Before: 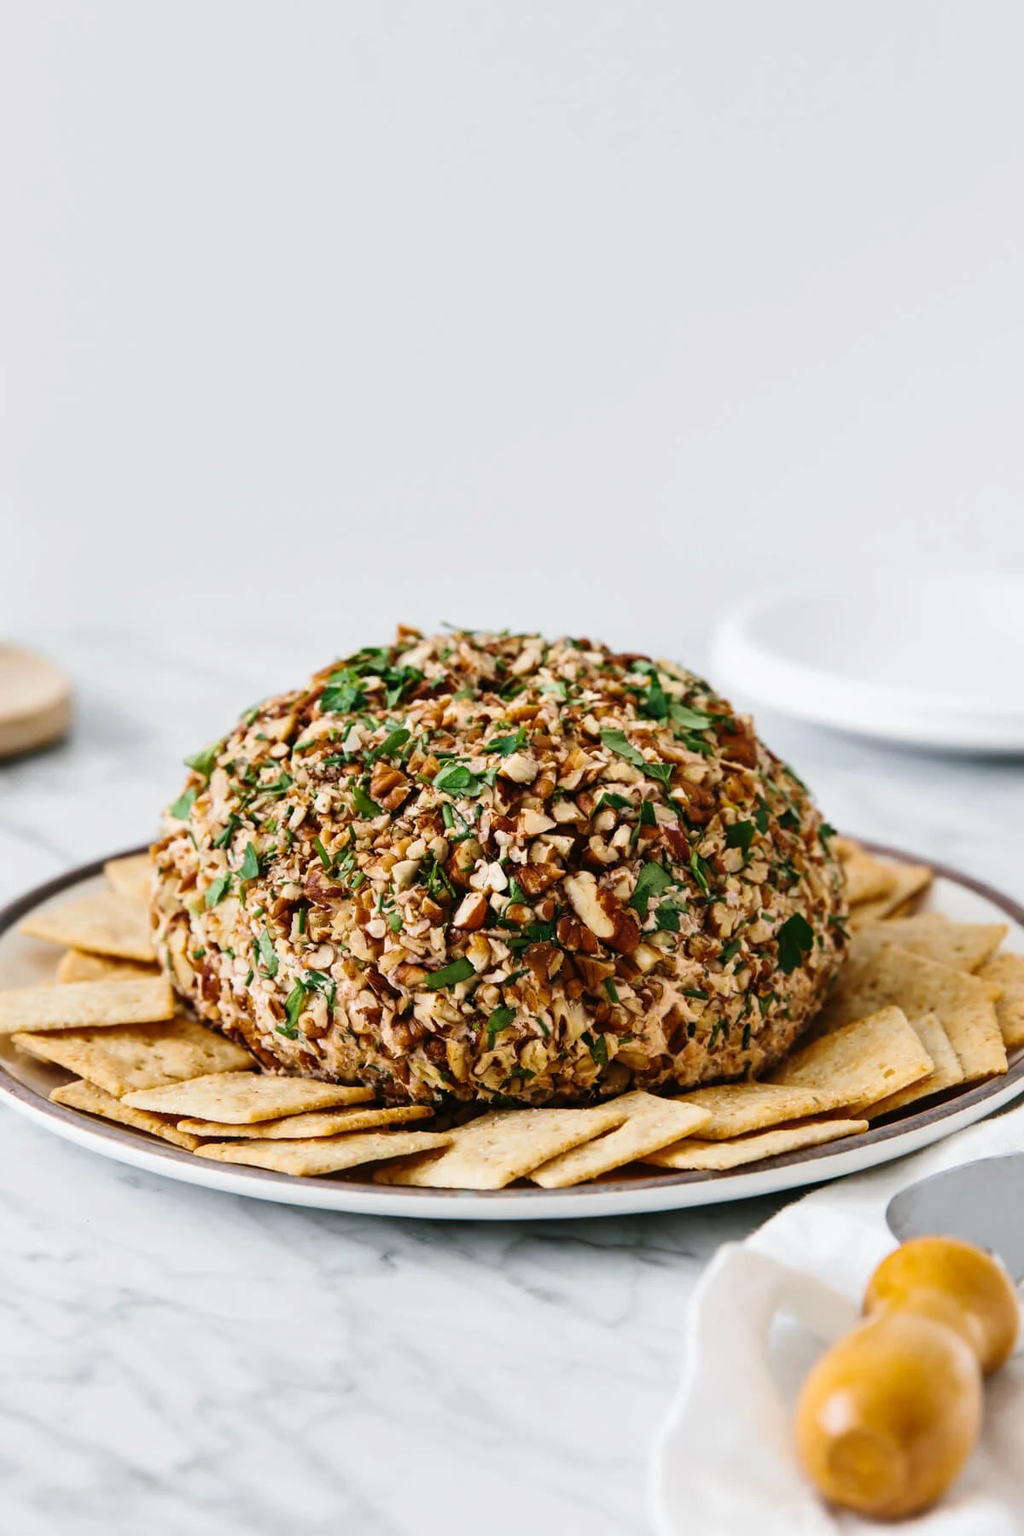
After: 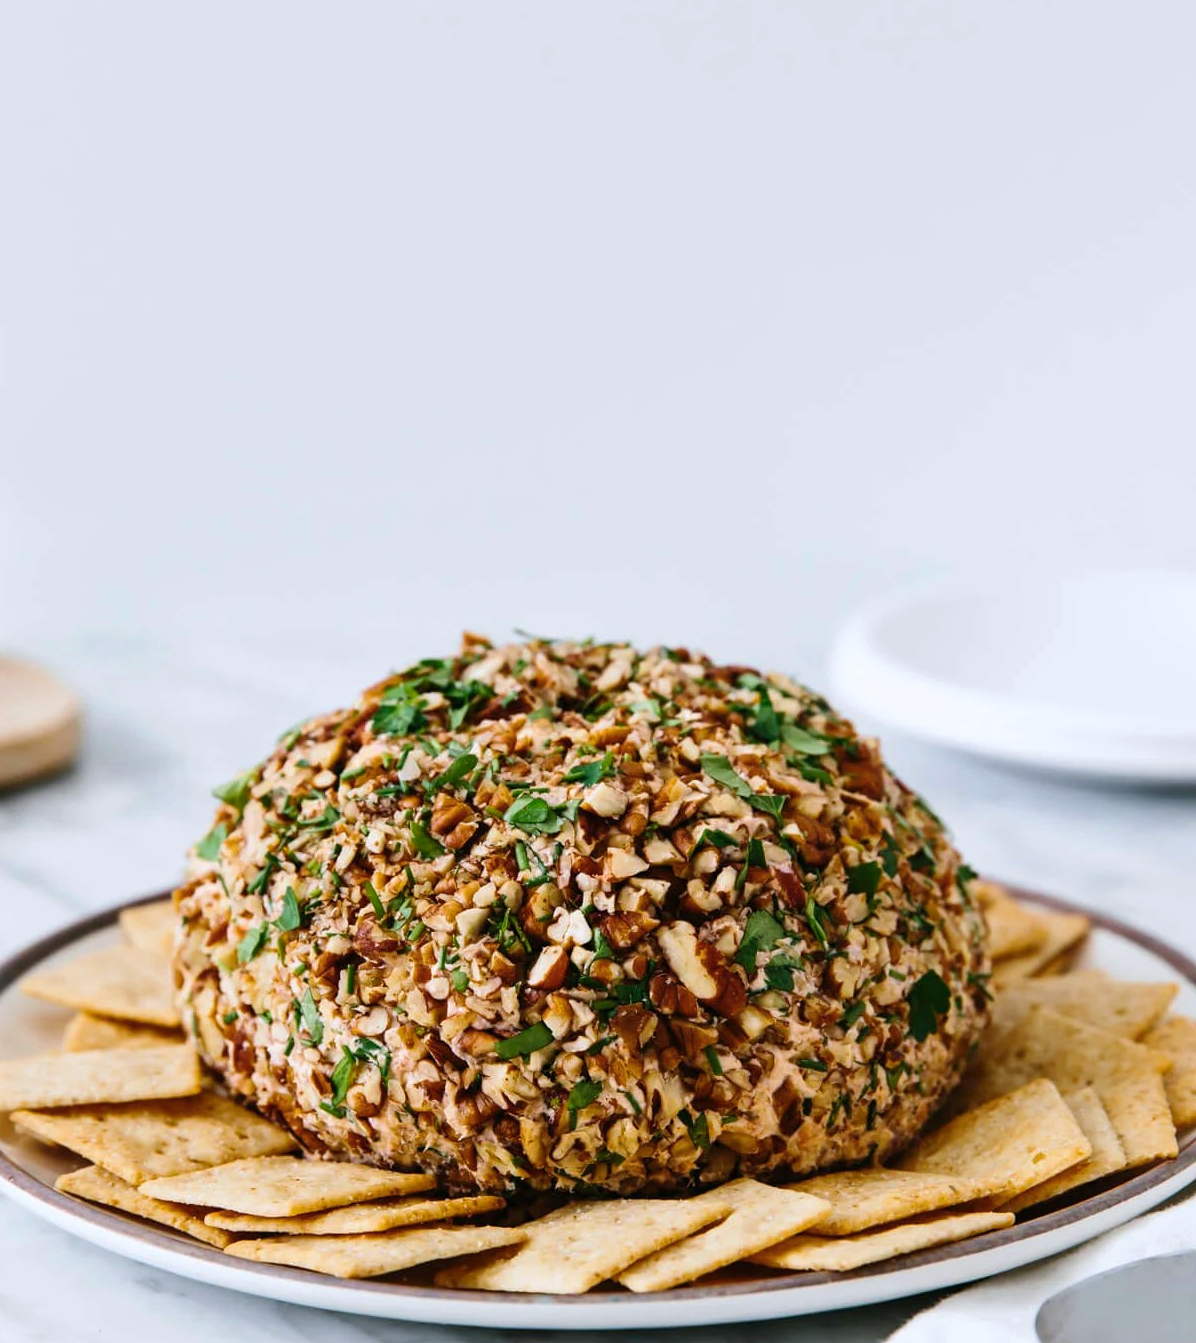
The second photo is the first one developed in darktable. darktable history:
color balance rgb: perceptual saturation grading › global saturation 0.087%, global vibrance 25.167%
tone equalizer: edges refinement/feathering 500, mask exposure compensation -1.57 EV, preserve details no
crop: left 0.305%, top 5.556%, bottom 19.801%
color correction: highlights a* -0.149, highlights b* -5.56, shadows a* -0.144, shadows b* -0.094
